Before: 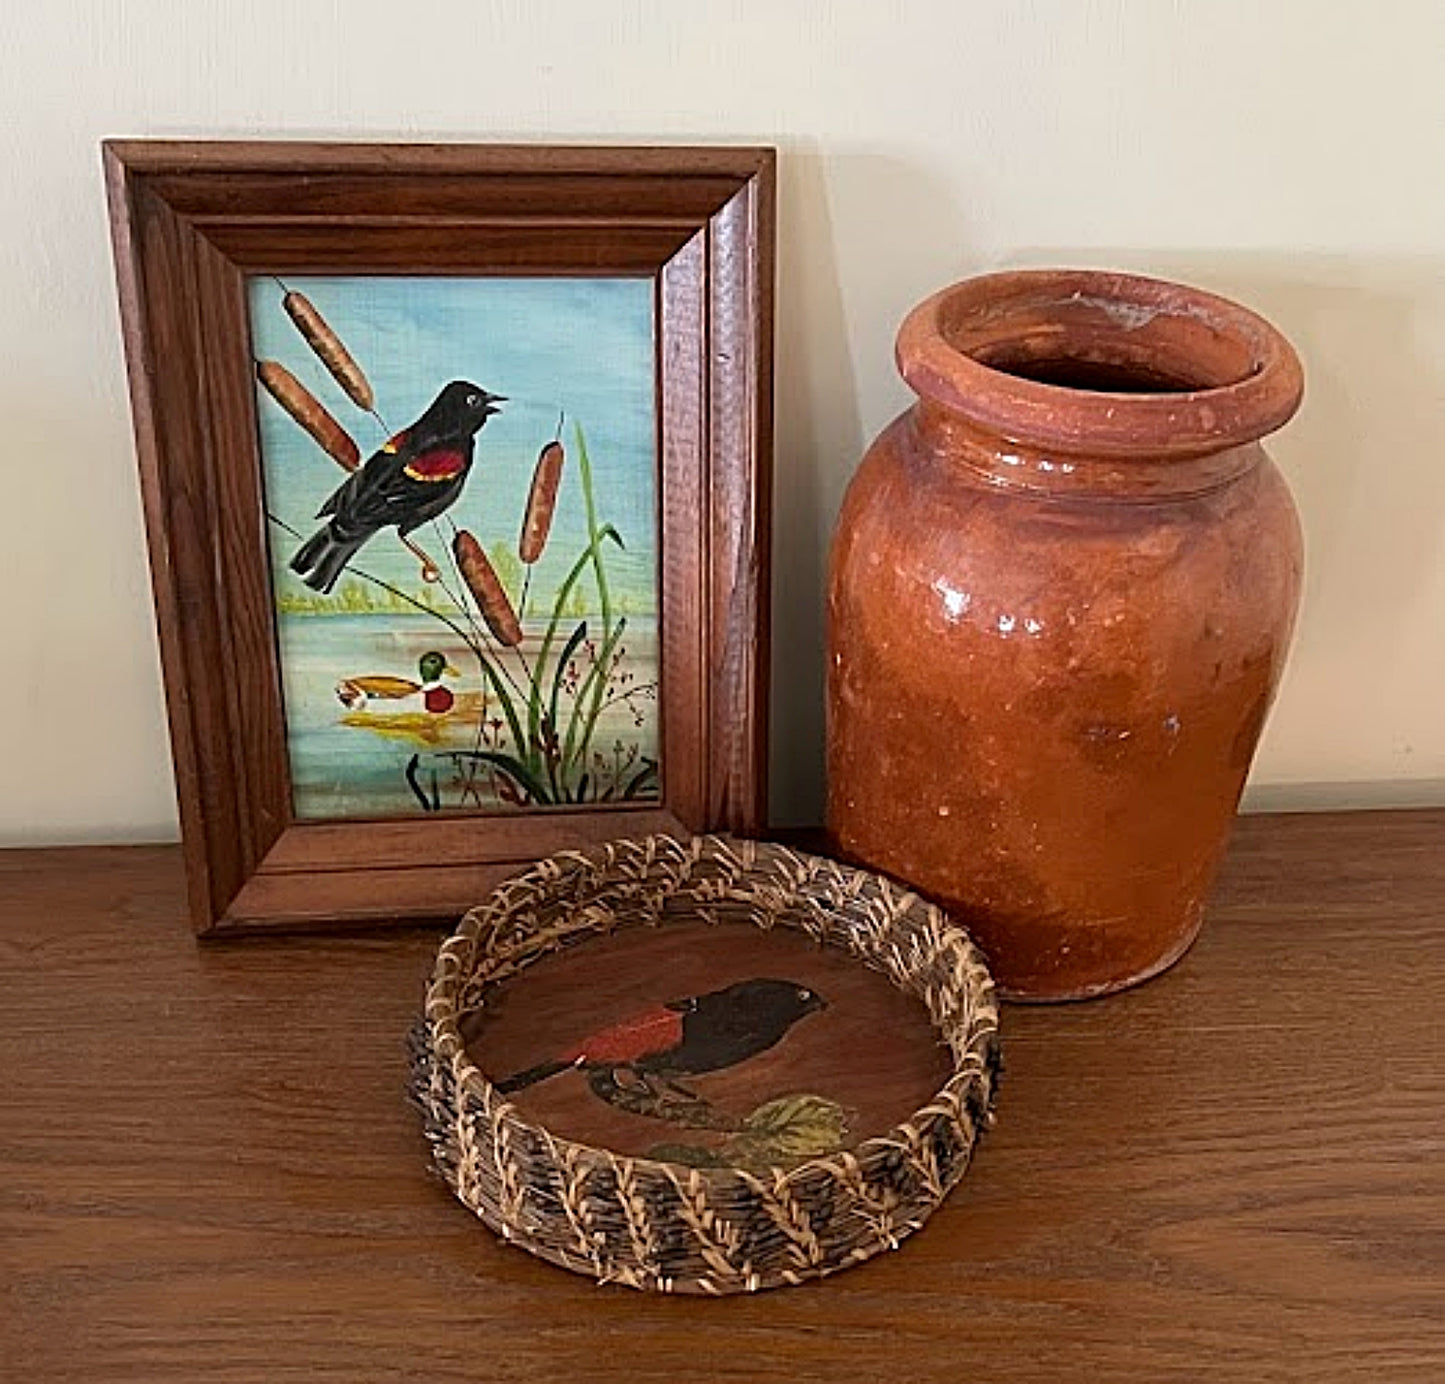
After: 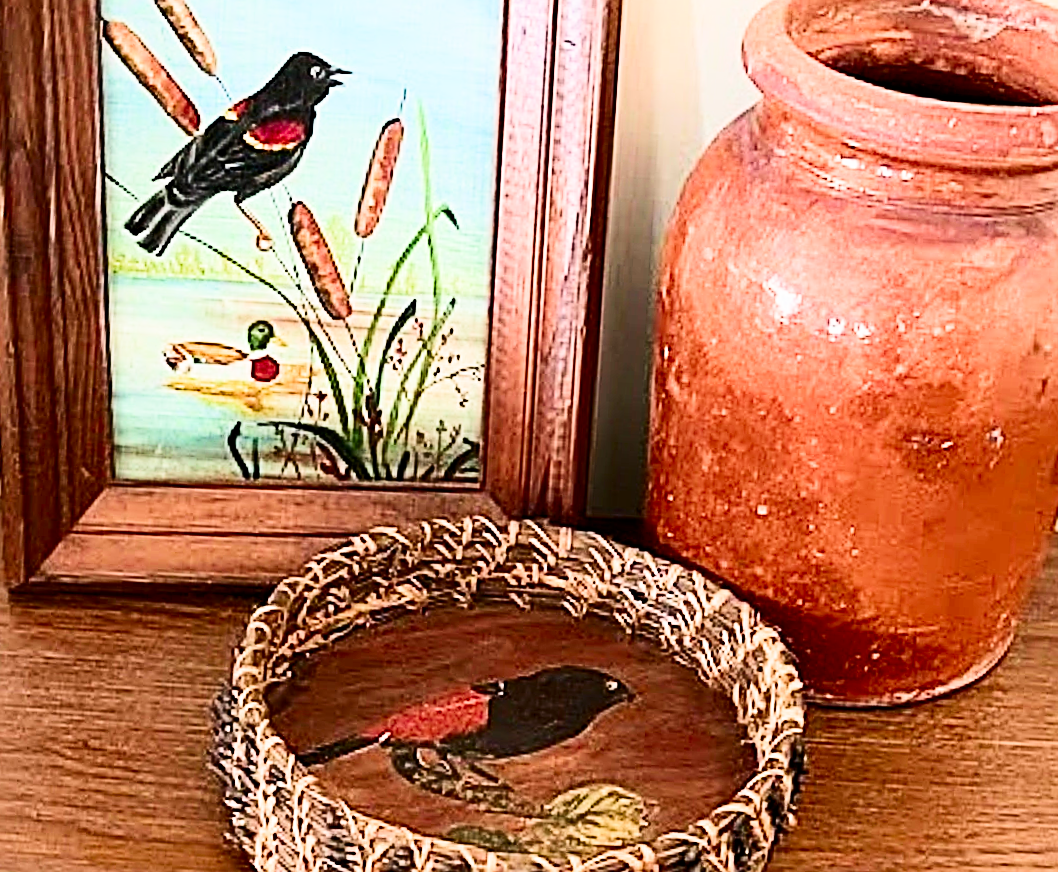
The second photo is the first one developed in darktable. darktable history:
contrast brightness saturation: contrast 0.403, brightness 0.045, saturation 0.262
exposure: black level correction 0, exposure 1.45 EV, compensate highlight preservation false
sharpen: on, module defaults
crop and rotate: angle -3.42°, left 9.803%, top 21.056%, right 12.479%, bottom 12.095%
filmic rgb: black relative exposure -7.65 EV, white relative exposure 4.56 EV, hardness 3.61, add noise in highlights 0.002, color science v3 (2019), use custom middle-gray values true, contrast in highlights soft
